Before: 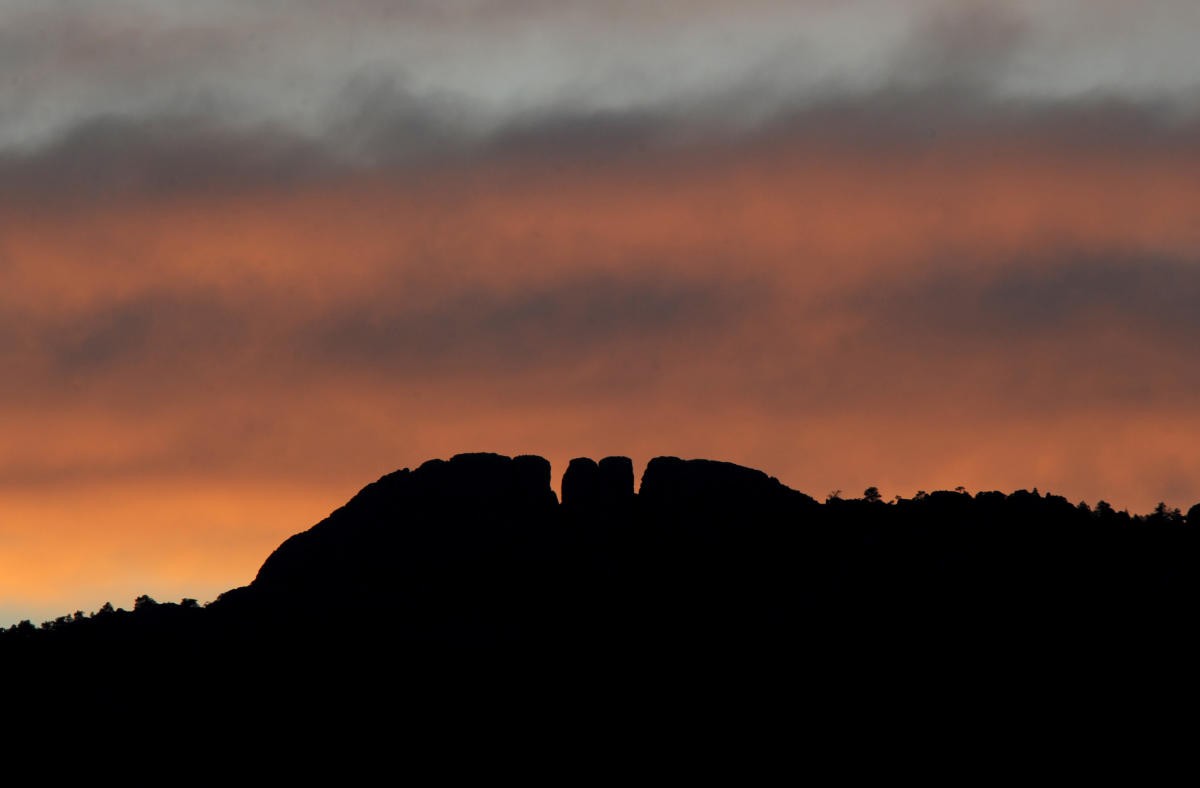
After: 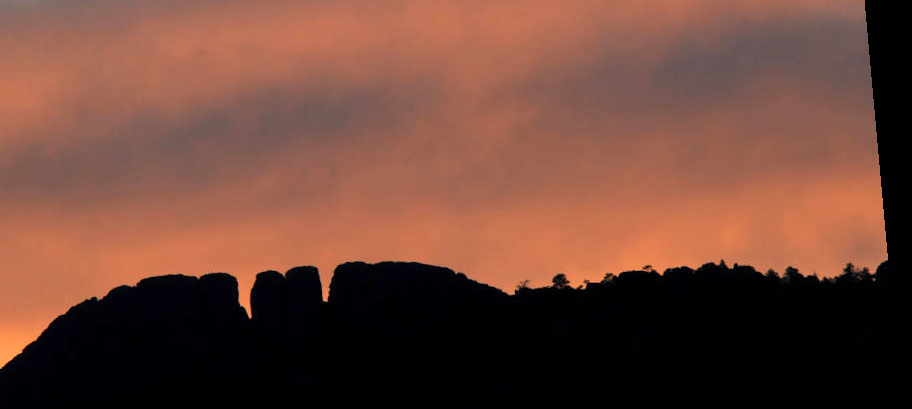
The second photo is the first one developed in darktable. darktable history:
rotate and perspective: rotation -5.2°, automatic cropping off
crop and rotate: left 27.938%, top 27.046%, bottom 27.046%
exposure: black level correction 0, exposure 0.7 EV, compensate exposure bias true, compensate highlight preservation false
